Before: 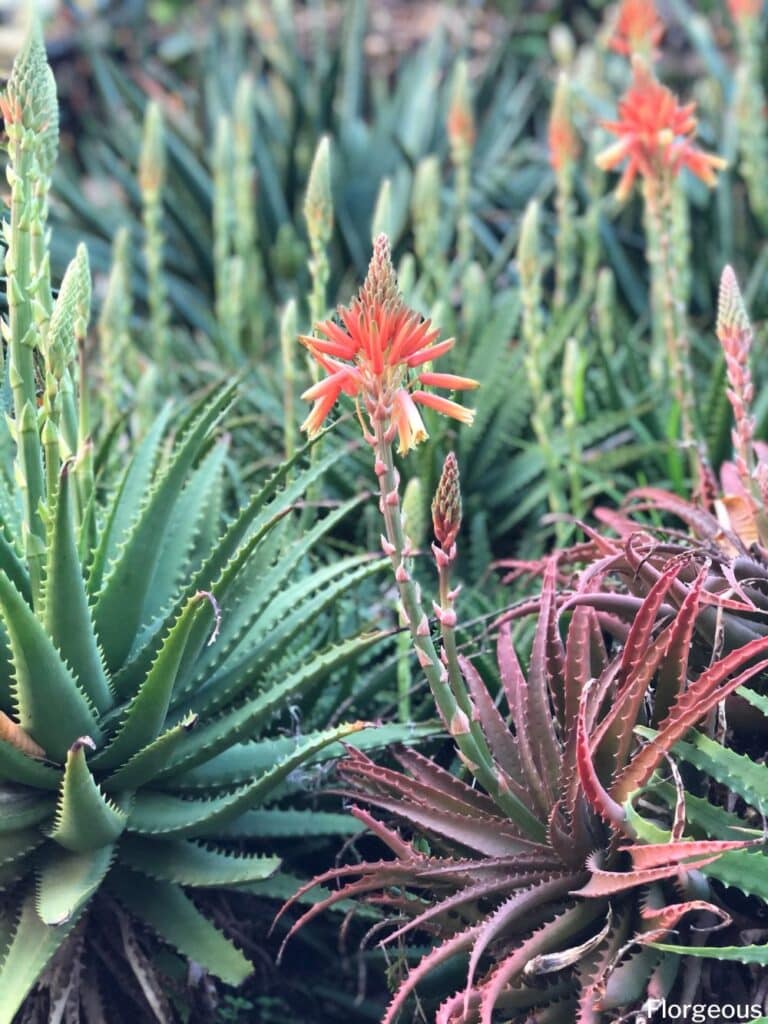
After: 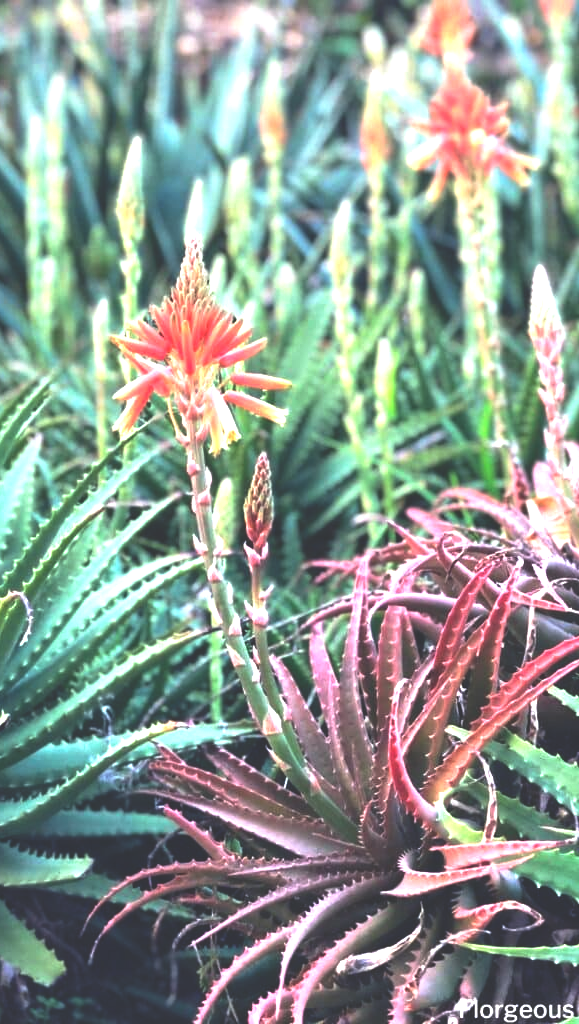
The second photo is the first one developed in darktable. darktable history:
crop and rotate: left 24.6%
exposure: black level correction -0.005, exposure 1 EV, compensate highlight preservation false
rgb curve: curves: ch0 [(0, 0.186) (0.314, 0.284) (0.775, 0.708) (1, 1)], compensate middle gray true, preserve colors none
